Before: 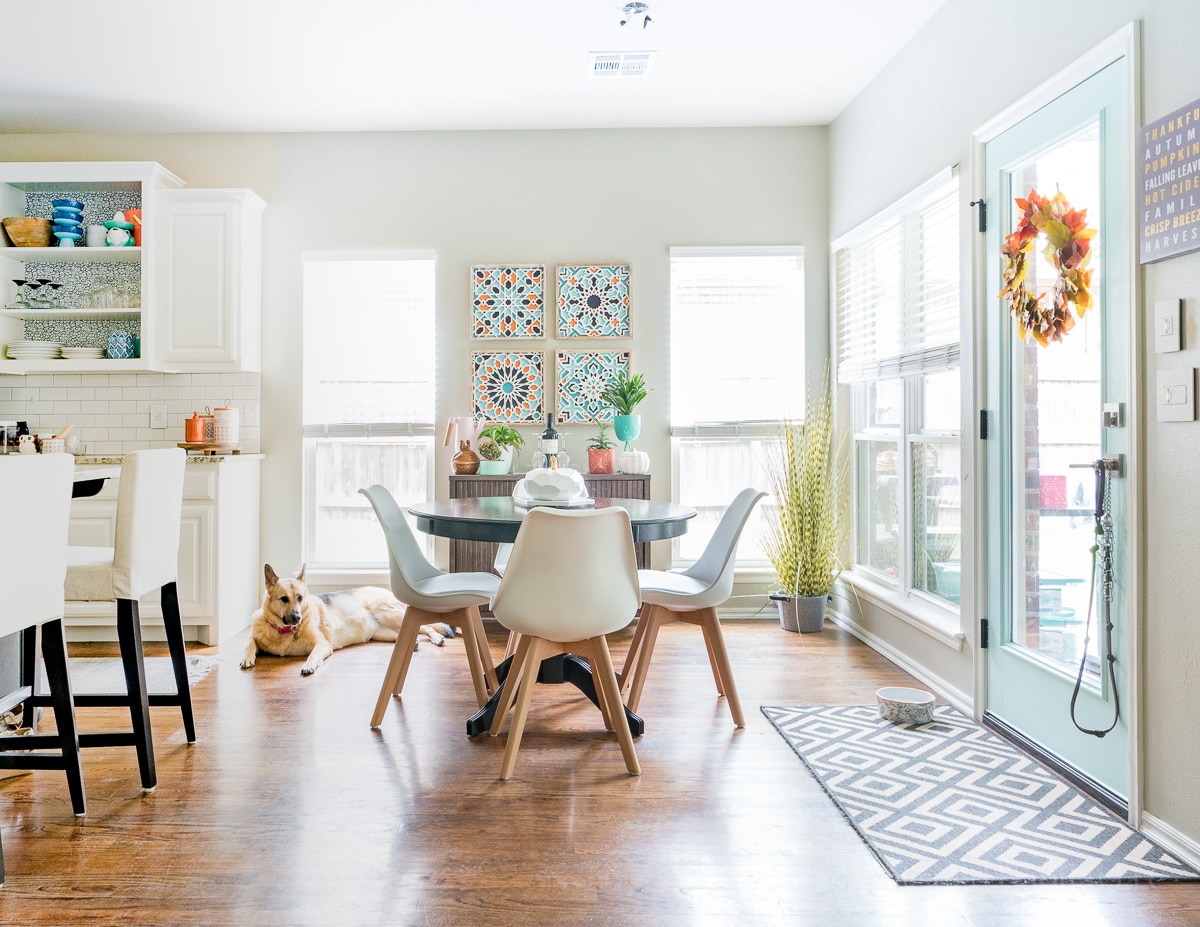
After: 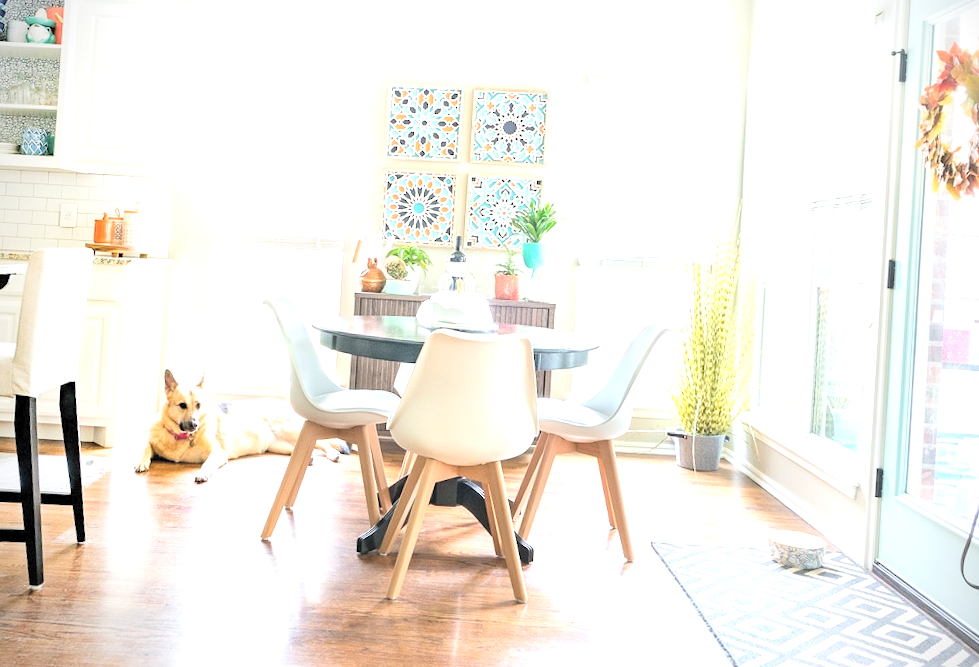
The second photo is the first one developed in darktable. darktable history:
crop and rotate: angle -3.53°, left 9.731%, top 21.104%, right 12.205%, bottom 12.118%
exposure: exposure 0.653 EV, compensate exposure bias true, compensate highlight preservation false
contrast brightness saturation: brightness 0.28
tone equalizer: -8 EV 0 EV, -7 EV 0.003 EV, -6 EV -0.002 EV, -5 EV -0.003 EV, -4 EV -0.088 EV, -3 EV -0.212 EV, -2 EV -0.283 EV, -1 EV 0.082 EV, +0 EV 0.316 EV
vignetting: on, module defaults
